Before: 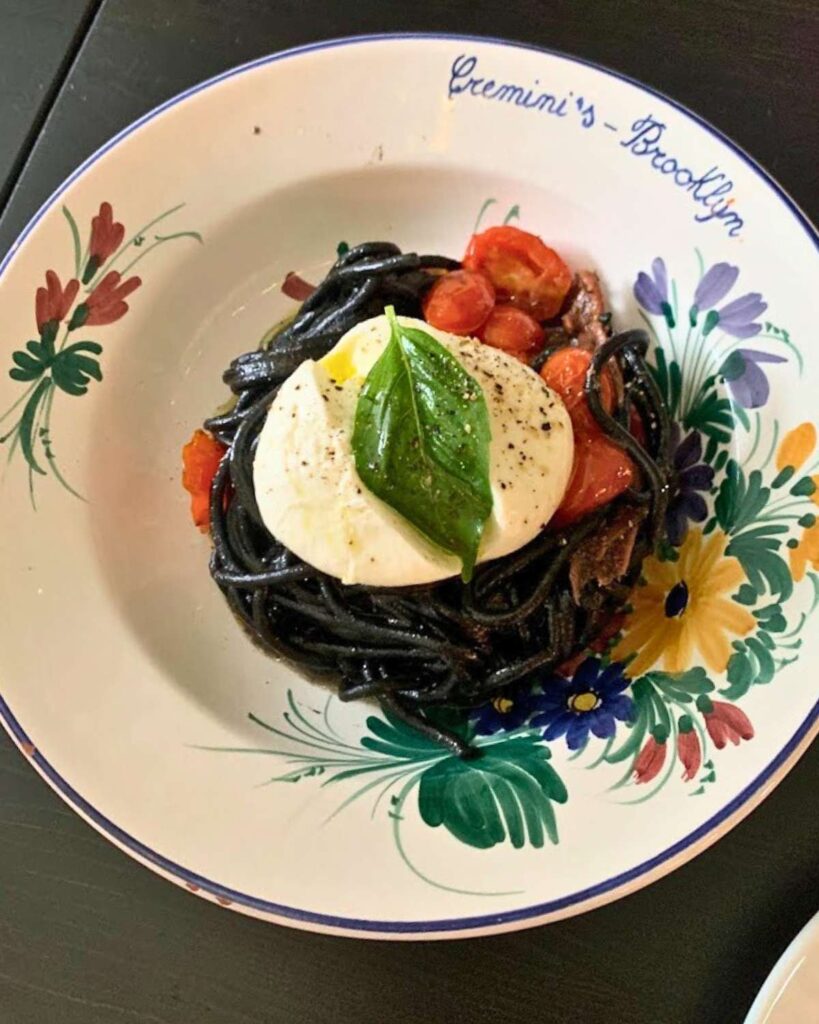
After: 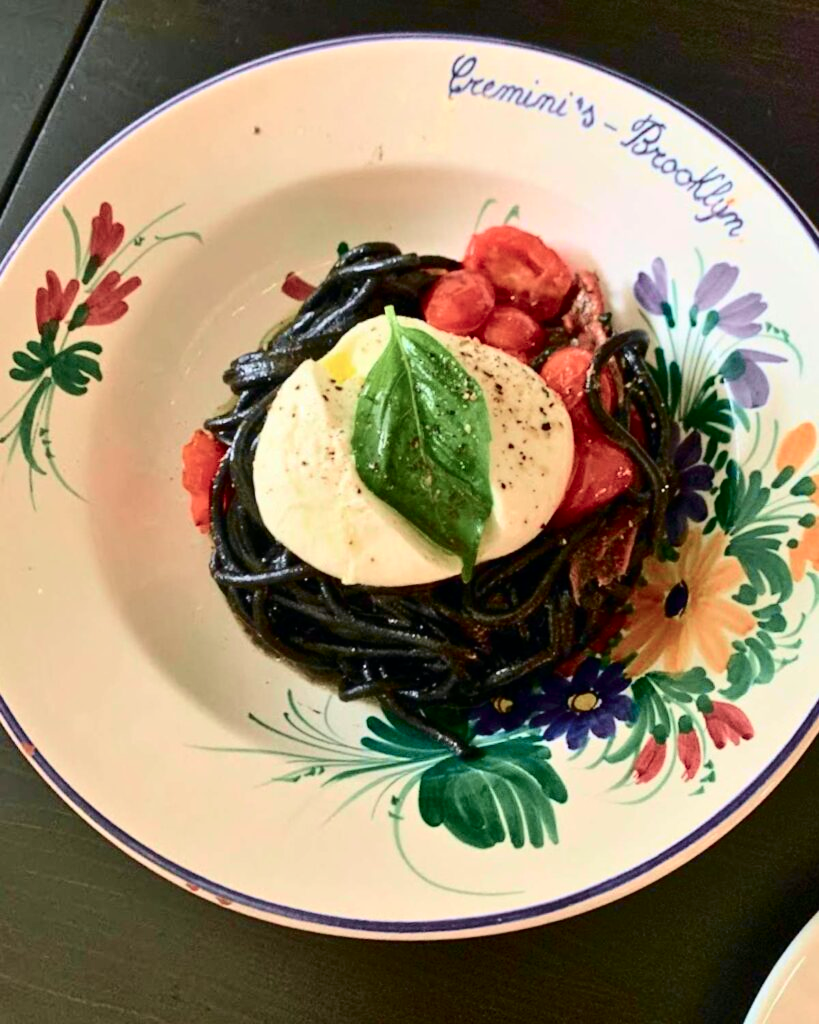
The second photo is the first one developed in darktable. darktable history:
tone curve: curves: ch0 [(0, 0) (0.033, 0.016) (0.171, 0.127) (0.33, 0.331) (0.432, 0.475) (0.601, 0.665) (0.843, 0.876) (1, 1)]; ch1 [(0, 0) (0.339, 0.349) (0.445, 0.42) (0.476, 0.47) (0.501, 0.499) (0.516, 0.525) (0.548, 0.563) (0.584, 0.633) (0.728, 0.746) (1, 1)]; ch2 [(0, 0) (0.327, 0.324) (0.417, 0.44) (0.46, 0.453) (0.502, 0.498) (0.517, 0.524) (0.53, 0.554) (0.579, 0.599) (0.745, 0.704) (1, 1)], color space Lab, independent channels, preserve colors none
